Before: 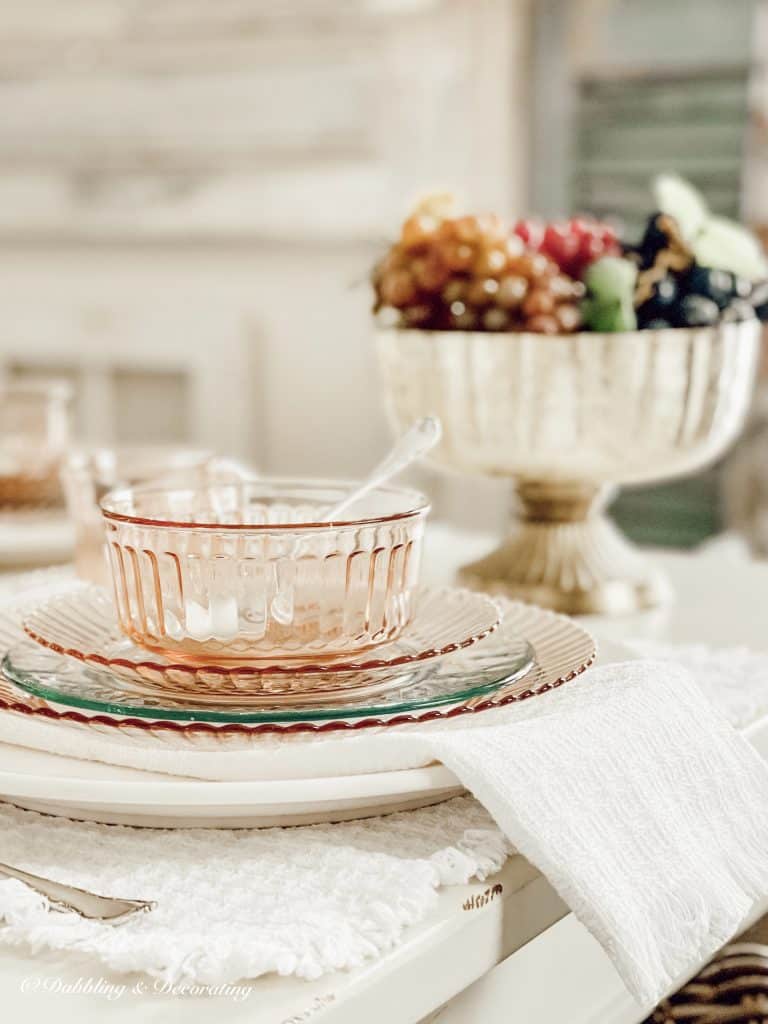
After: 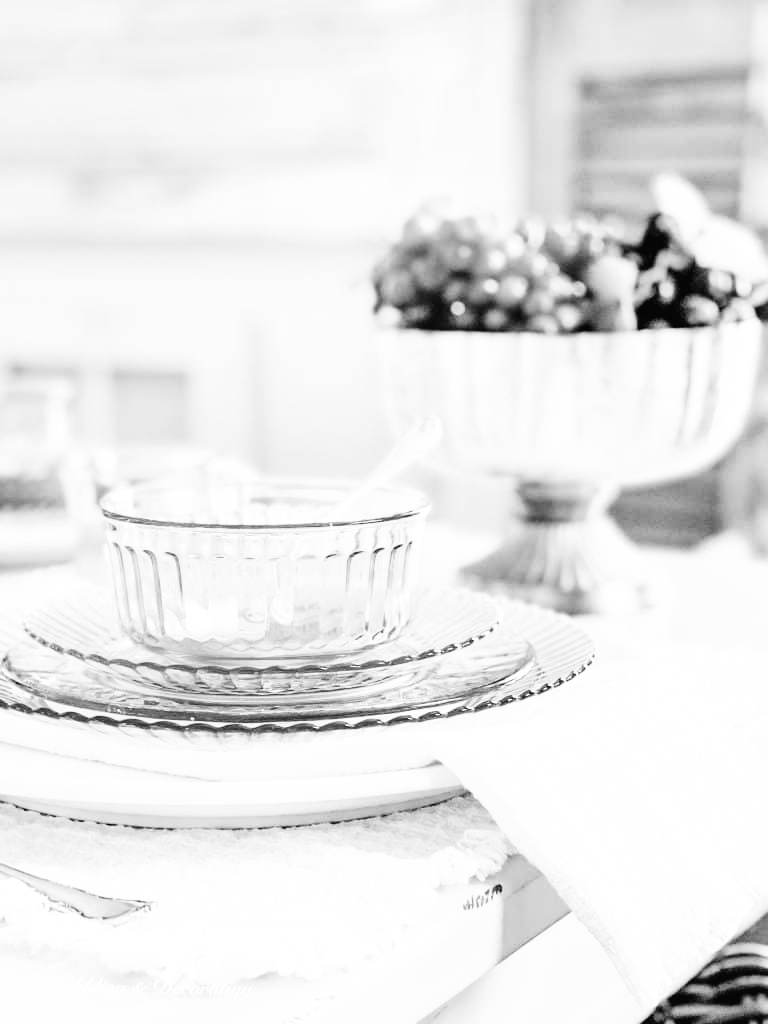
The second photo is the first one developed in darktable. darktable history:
color zones: curves: ch0 [(0, 0.613) (0.01, 0.613) (0.245, 0.448) (0.498, 0.529) (0.642, 0.665) (0.879, 0.777) (0.99, 0.613)]; ch1 [(0, 0) (0.143, 0) (0.286, 0) (0.429, 0) (0.571, 0) (0.714, 0) (0.857, 0)]
base curve: curves: ch0 [(0, 0.003) (0.001, 0.002) (0.006, 0.004) (0.02, 0.022) (0.048, 0.086) (0.094, 0.234) (0.162, 0.431) (0.258, 0.629) (0.385, 0.8) (0.548, 0.918) (0.751, 0.988) (1, 1)], preserve colors none
